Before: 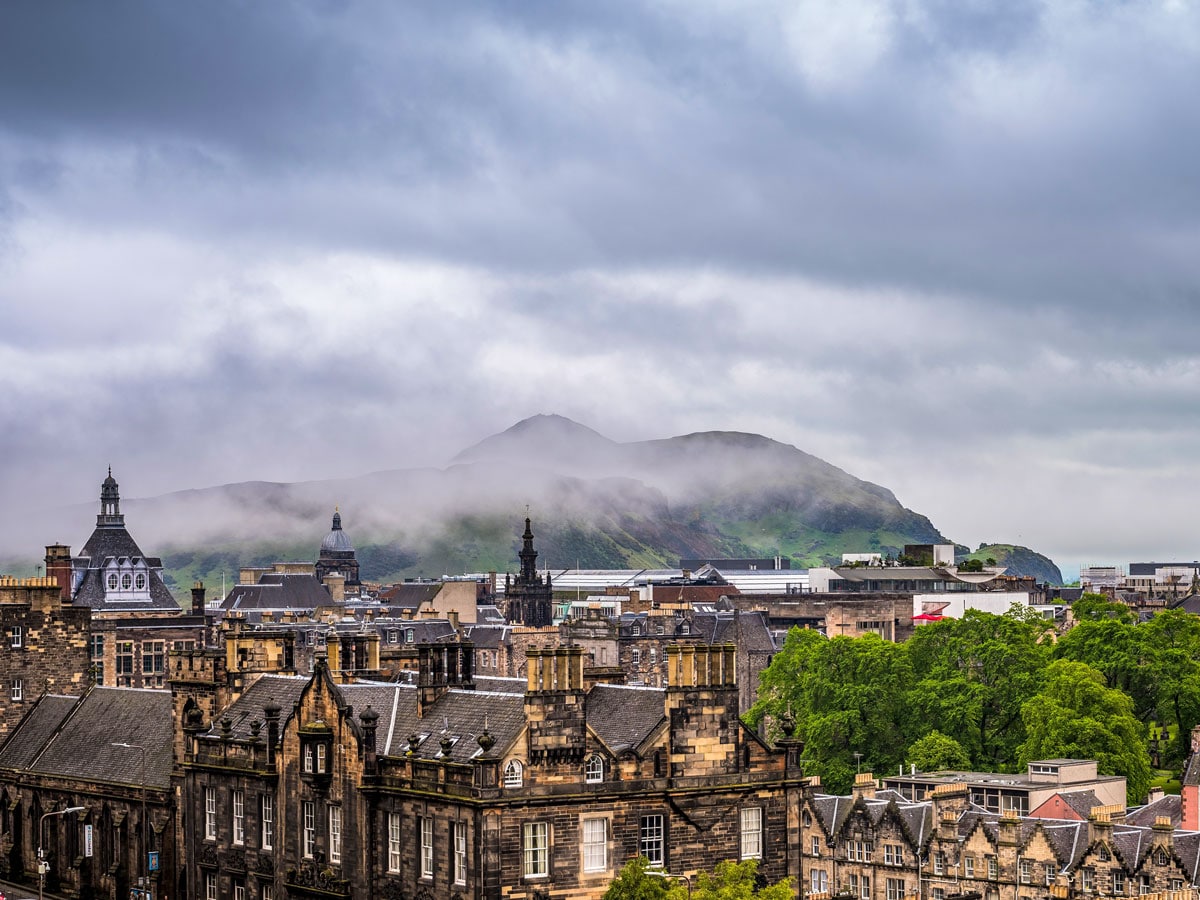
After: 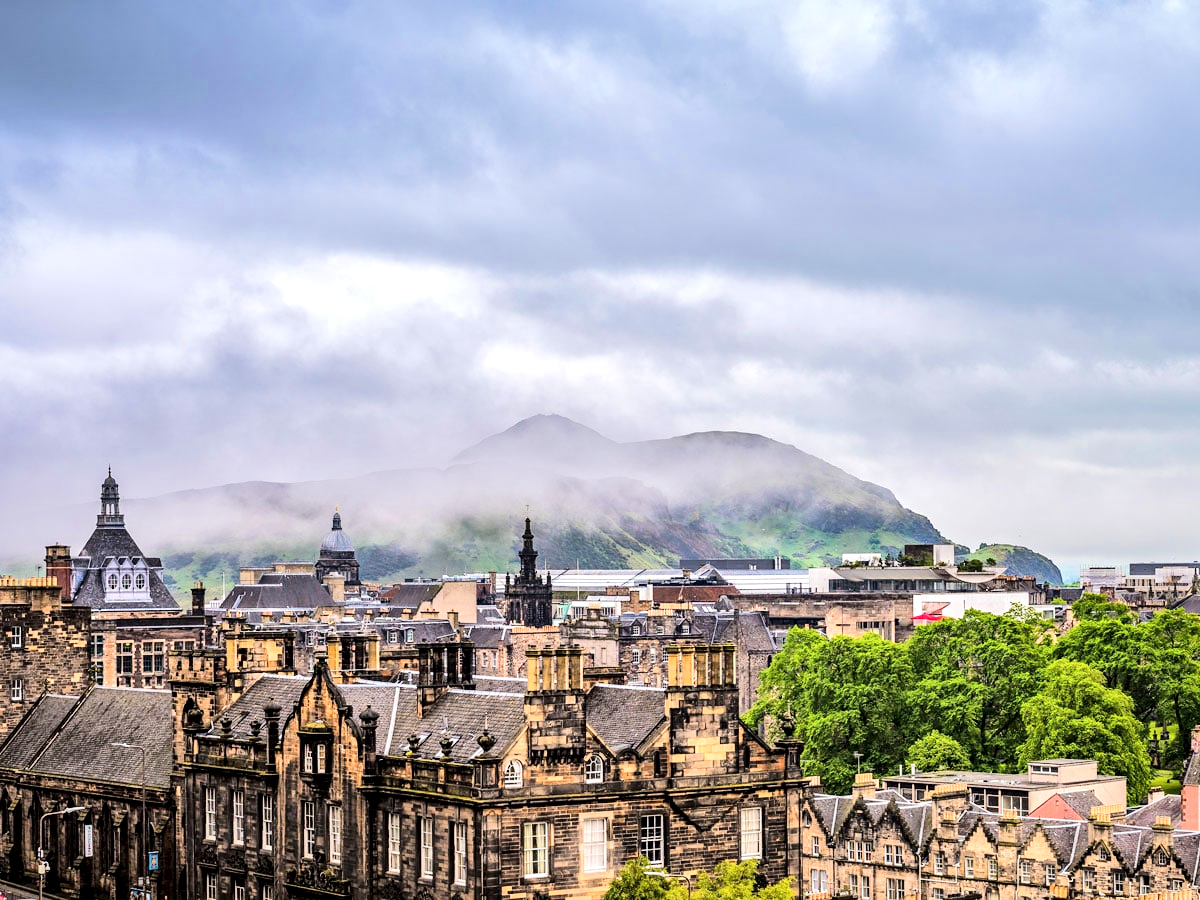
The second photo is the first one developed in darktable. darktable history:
tone equalizer: -7 EV 0.156 EV, -6 EV 0.584 EV, -5 EV 1.12 EV, -4 EV 1.37 EV, -3 EV 1.12 EV, -2 EV 0.6 EV, -1 EV 0.148 EV, edges refinement/feathering 500, mask exposure compensation -1.57 EV, preserve details no
local contrast: mode bilateral grid, contrast 19, coarseness 50, detail 161%, midtone range 0.2
